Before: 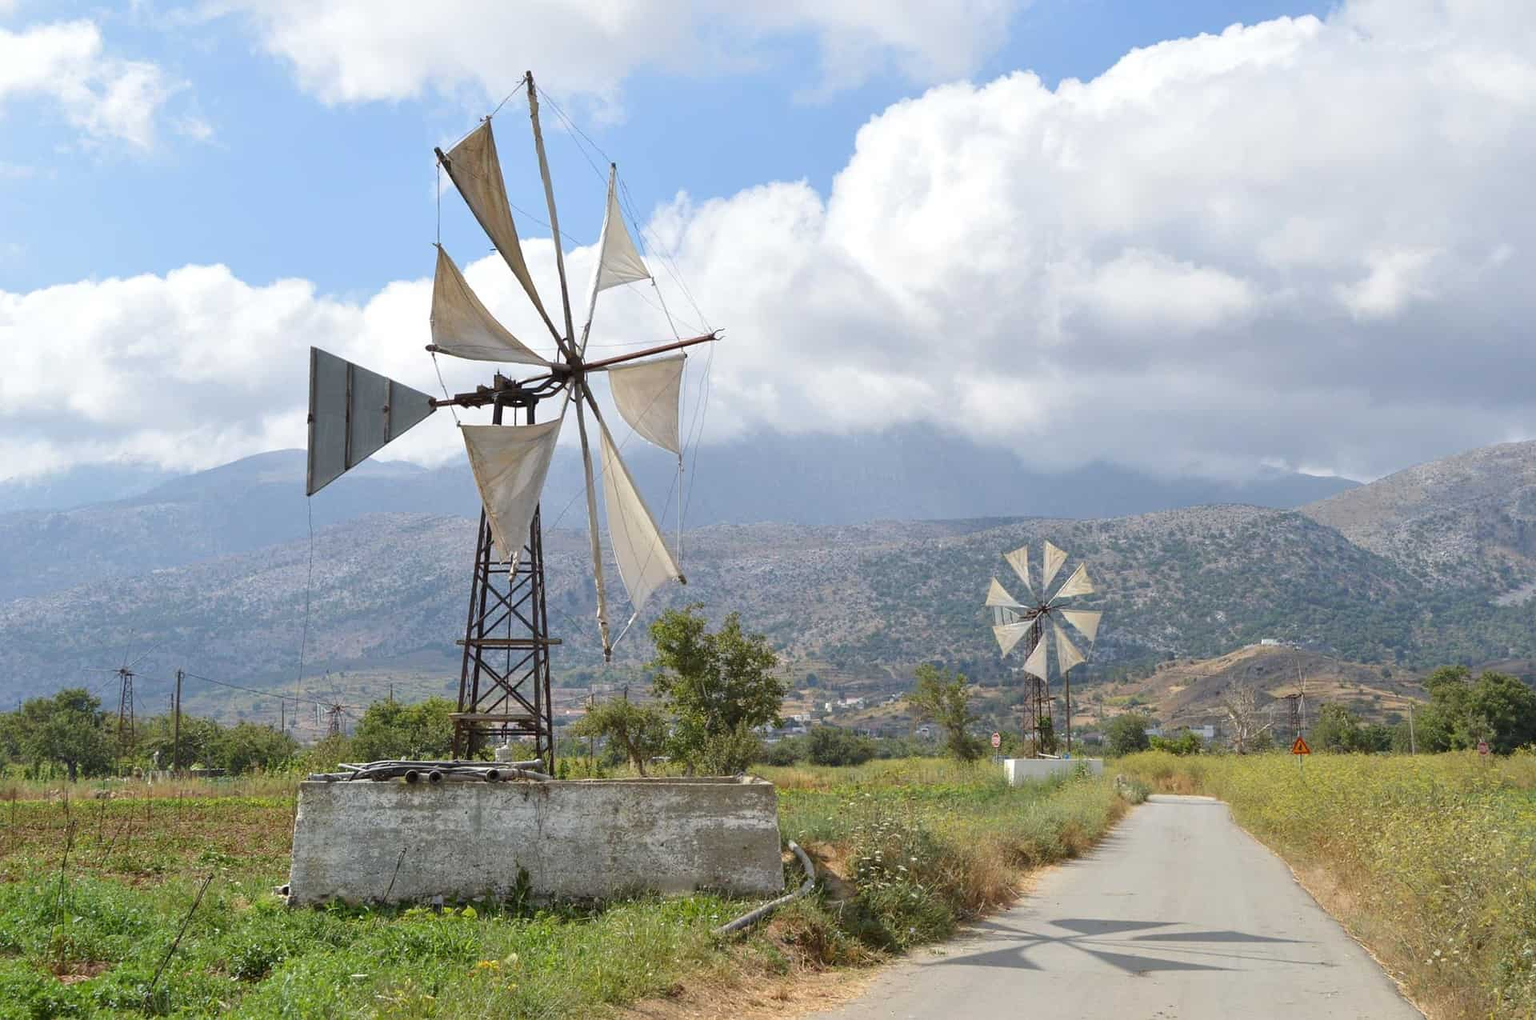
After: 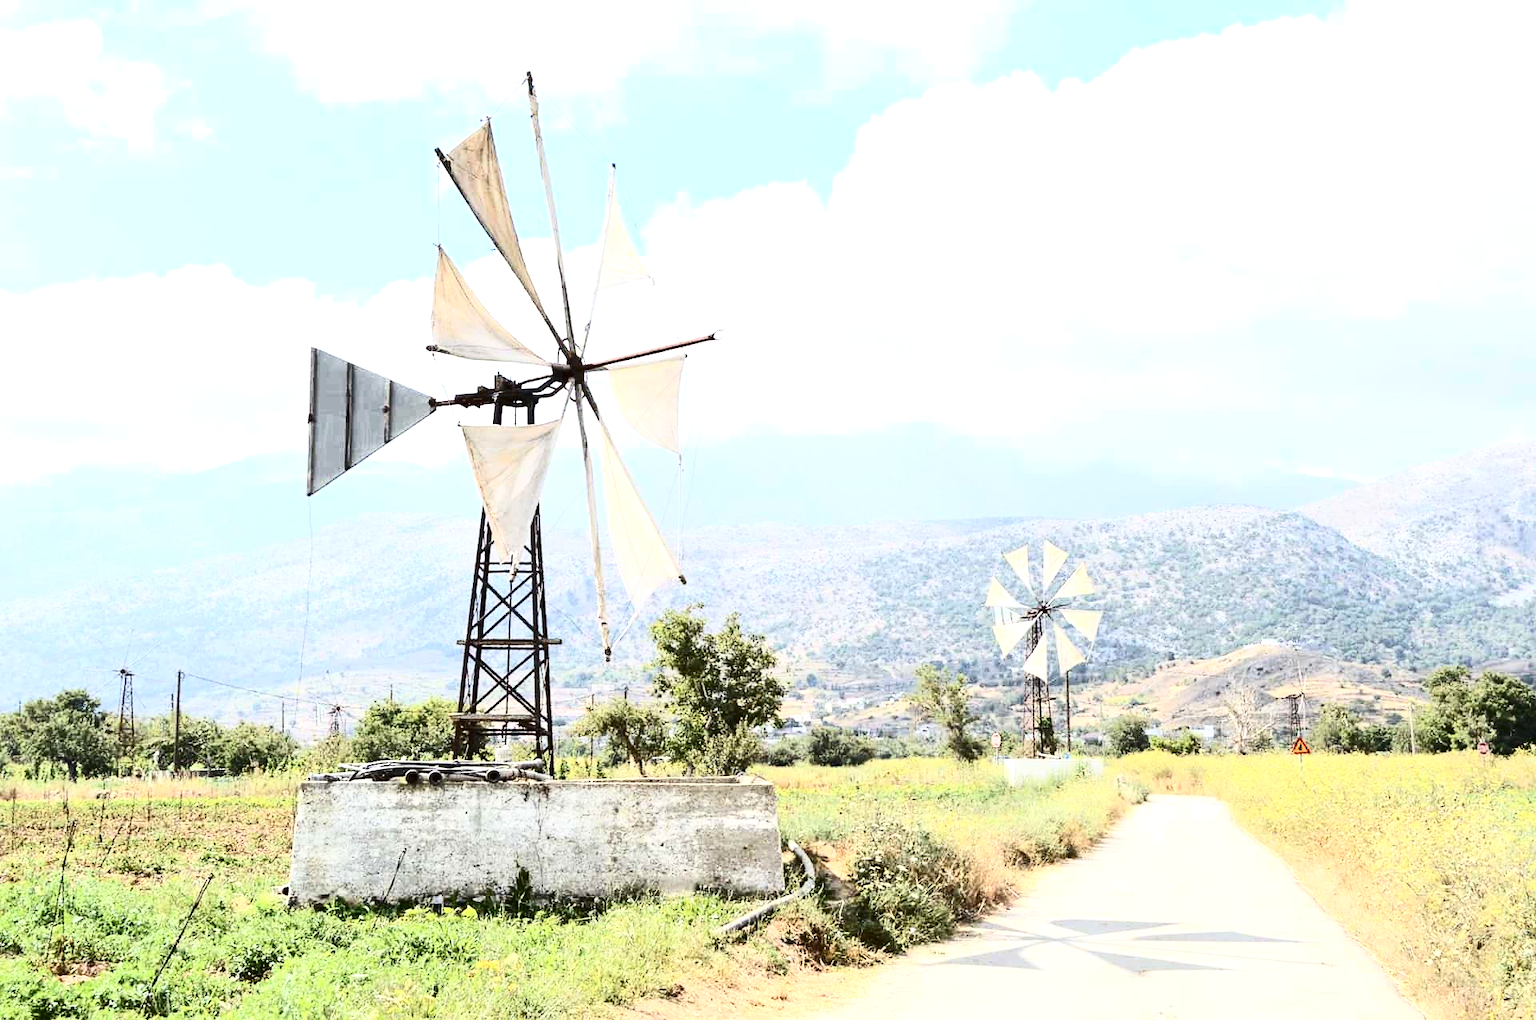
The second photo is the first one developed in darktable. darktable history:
exposure: black level correction 0, exposure 1.199 EV, compensate highlight preservation false
contrast brightness saturation: contrast 0.508, saturation -0.1
